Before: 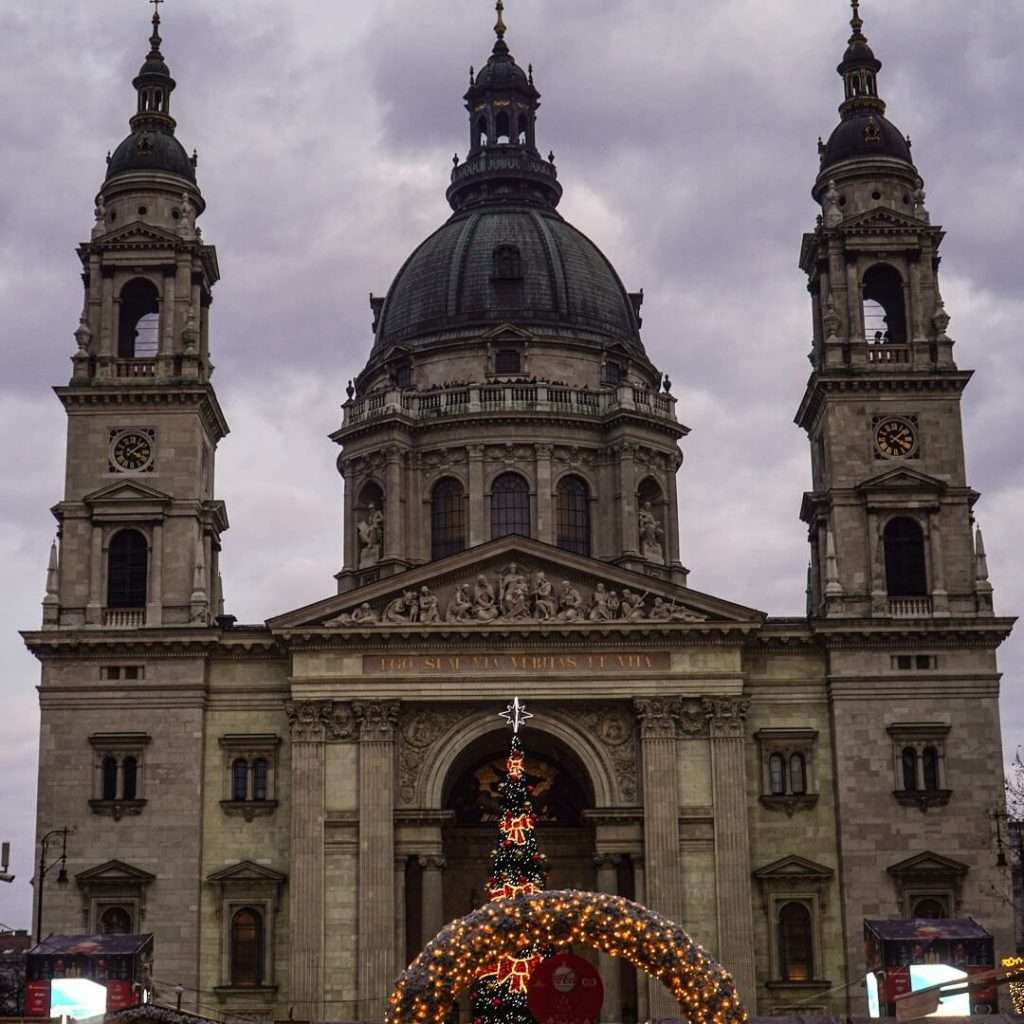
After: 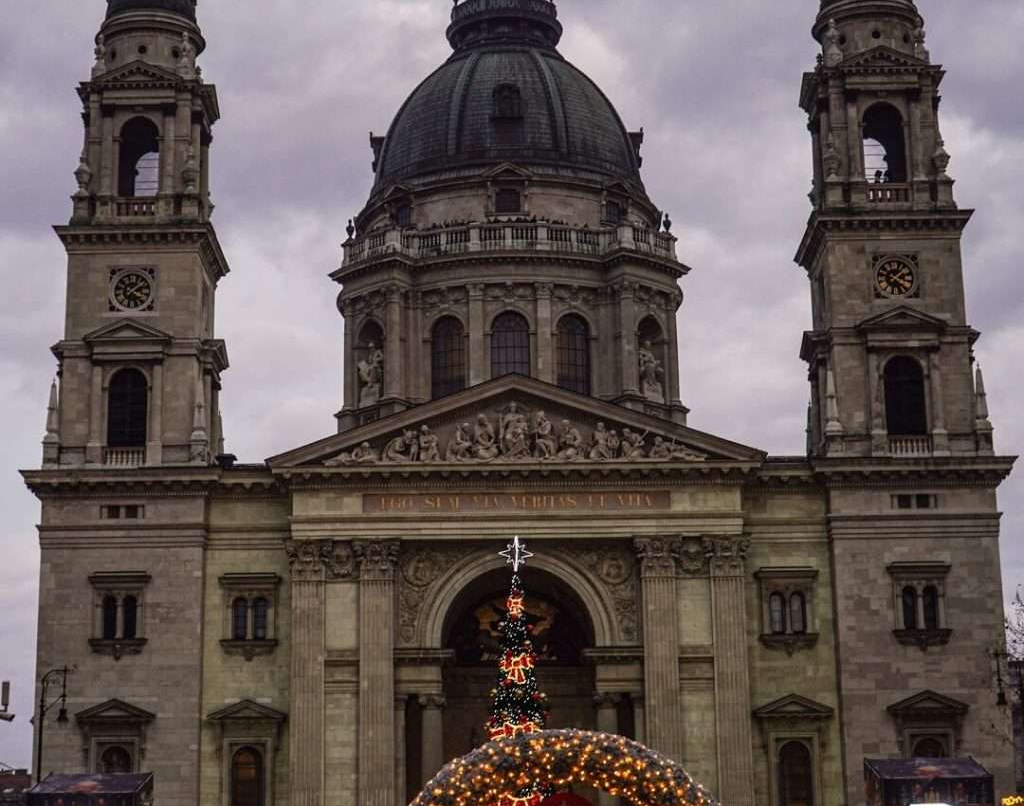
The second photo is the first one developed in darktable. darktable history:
crop and rotate: top 15.774%, bottom 5.506%
exposure: compensate highlight preservation false
